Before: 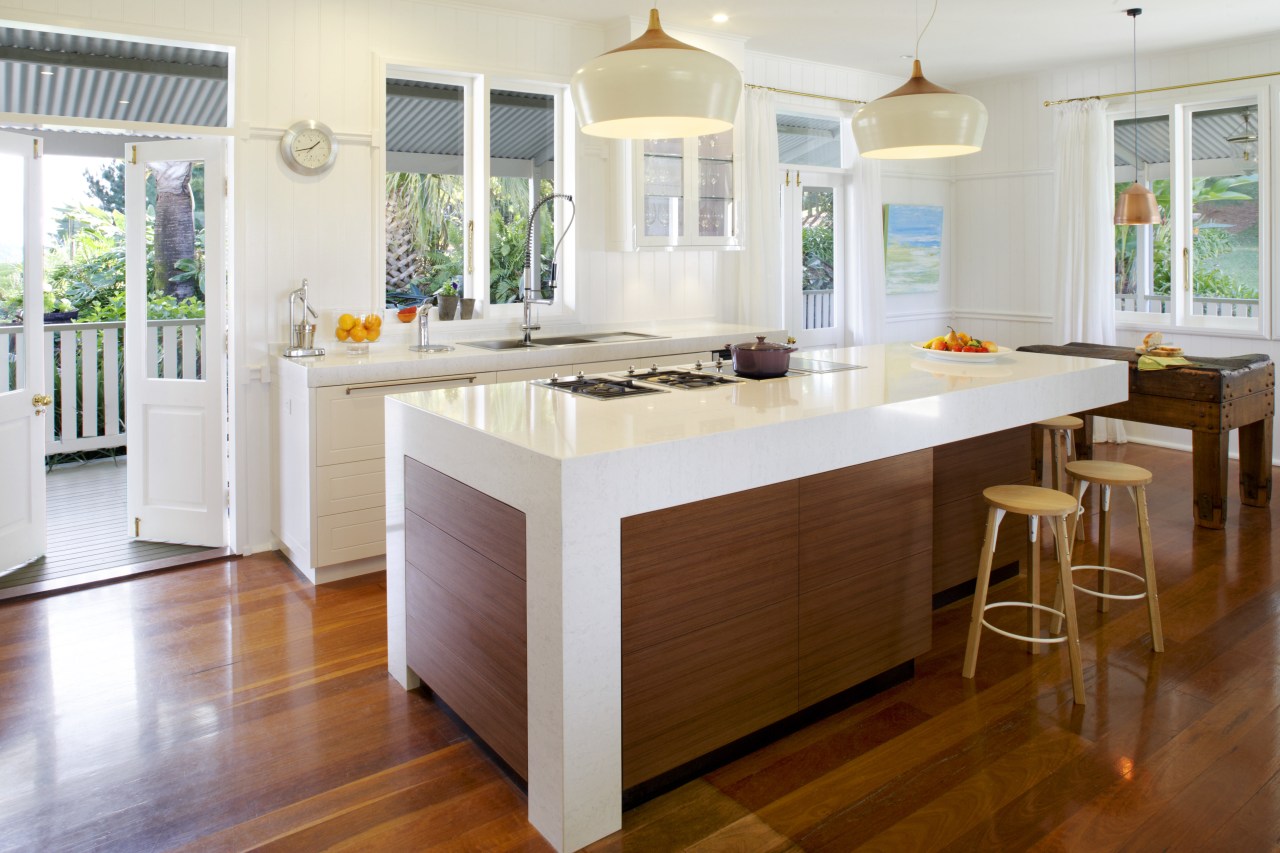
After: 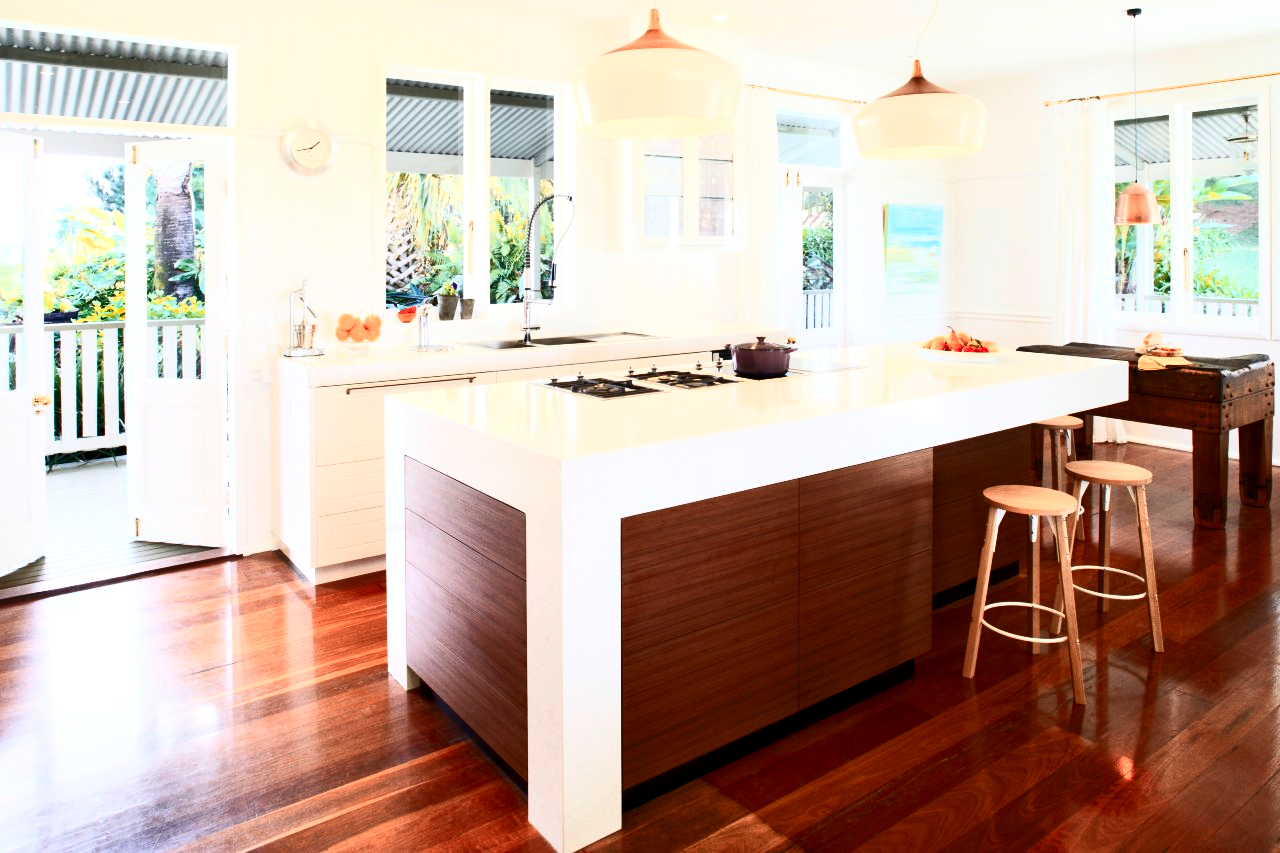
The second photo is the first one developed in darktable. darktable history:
color zones: curves: ch2 [(0, 0.5) (0.084, 0.497) (0.323, 0.335) (0.4, 0.497) (1, 0.5)]
local contrast: mode bilateral grid, contrast 19, coarseness 50, detail 120%, midtone range 0.2
contrast brightness saturation: contrast 0.628, brightness 0.342, saturation 0.142
